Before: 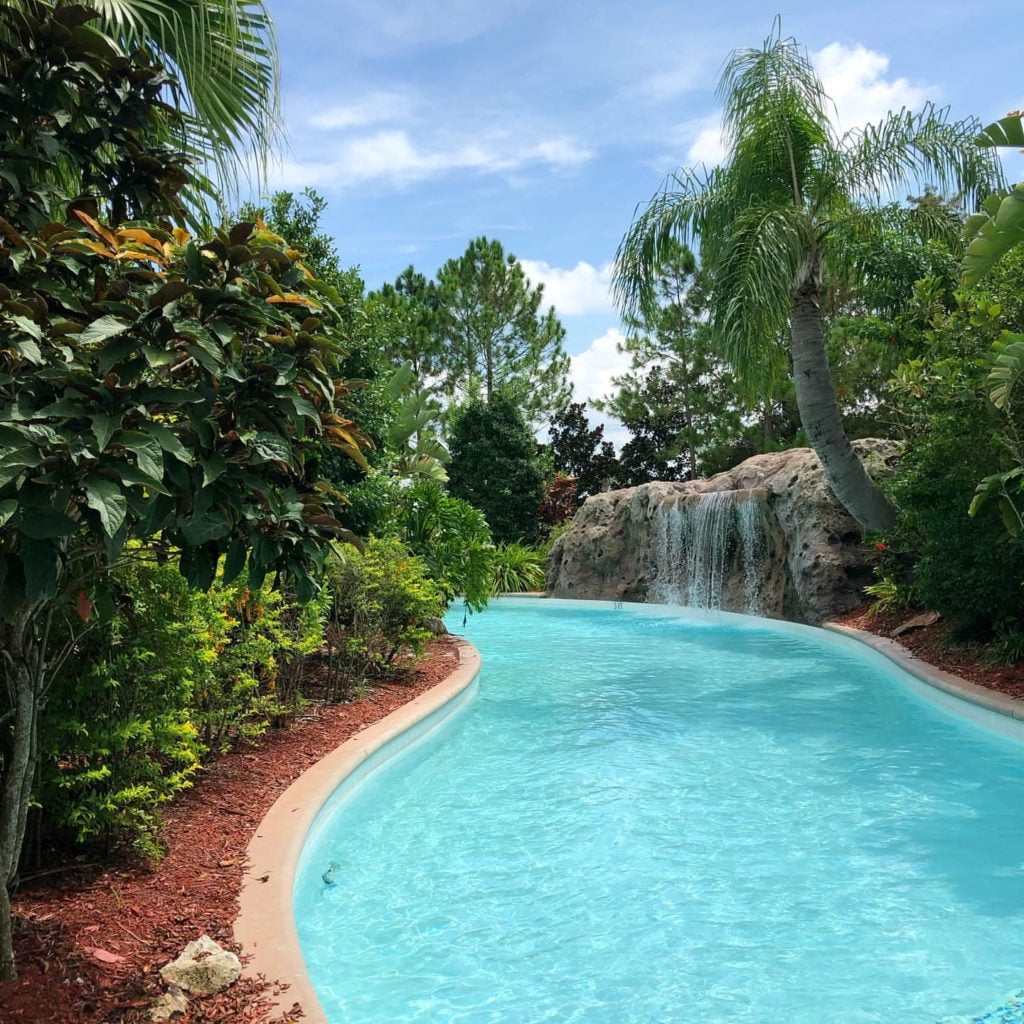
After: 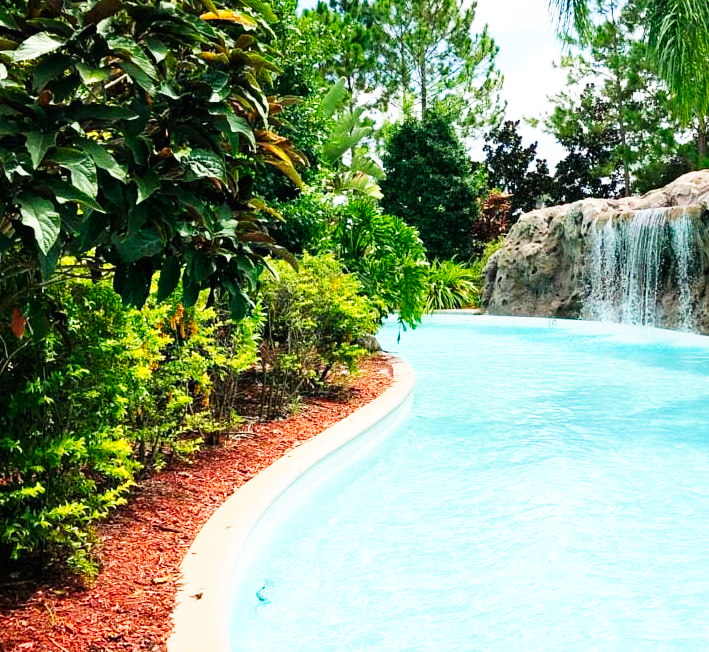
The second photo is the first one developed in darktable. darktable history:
color balance rgb: perceptual saturation grading › global saturation 10%, global vibrance 10%
base curve: curves: ch0 [(0, 0) (0.007, 0.004) (0.027, 0.03) (0.046, 0.07) (0.207, 0.54) (0.442, 0.872) (0.673, 0.972) (1, 1)], preserve colors none
crop: left 6.488%, top 27.668%, right 24.183%, bottom 8.656%
